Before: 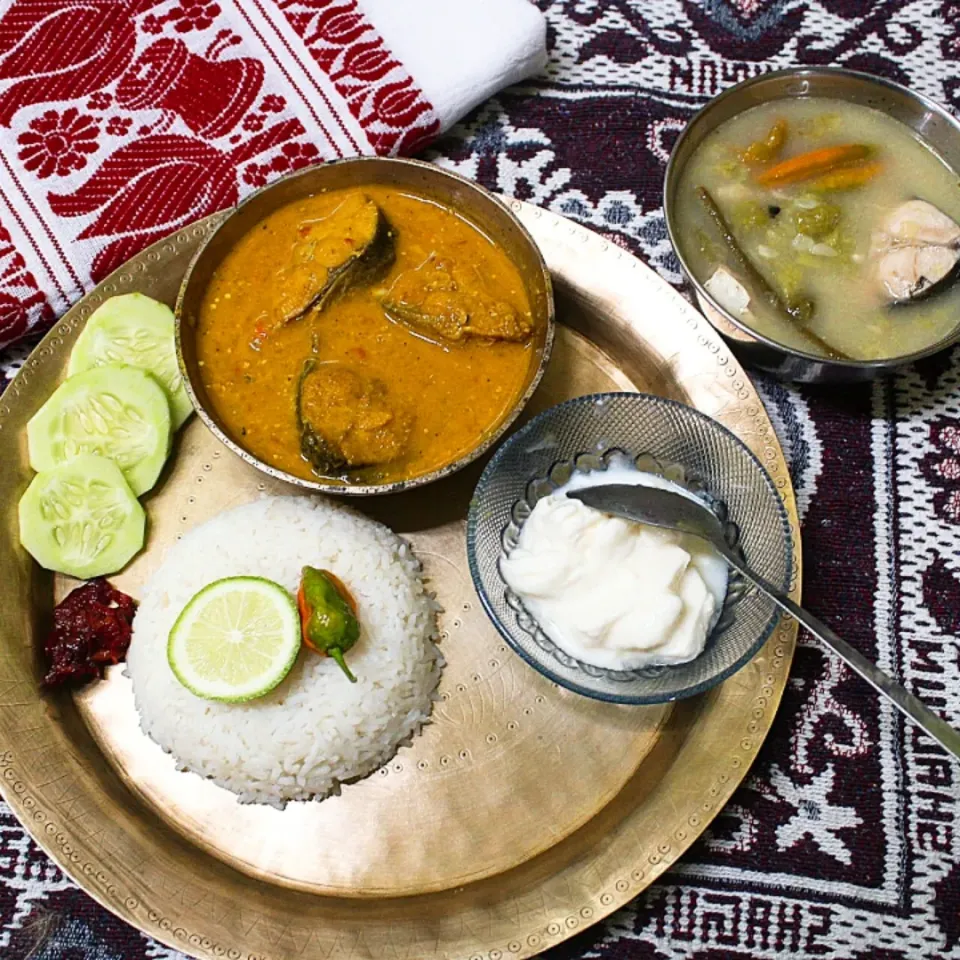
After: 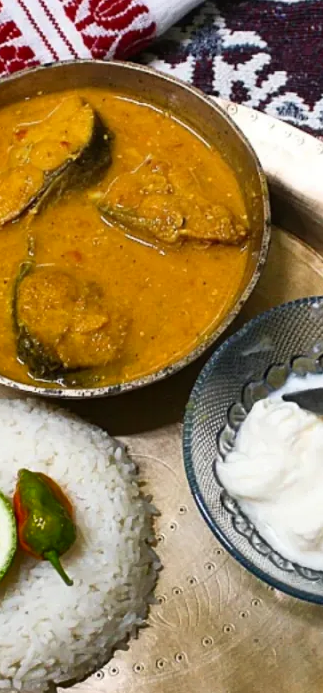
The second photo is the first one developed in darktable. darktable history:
crop and rotate: left 29.626%, top 10.166%, right 36.689%, bottom 17.6%
tone curve: curves: ch0 [(0, 0) (0.584, 0.595) (1, 1)], color space Lab, linked channels, preserve colors none
shadows and highlights: radius 106.44, shadows 44.3, highlights -67.13, low approximation 0.01, soften with gaussian
